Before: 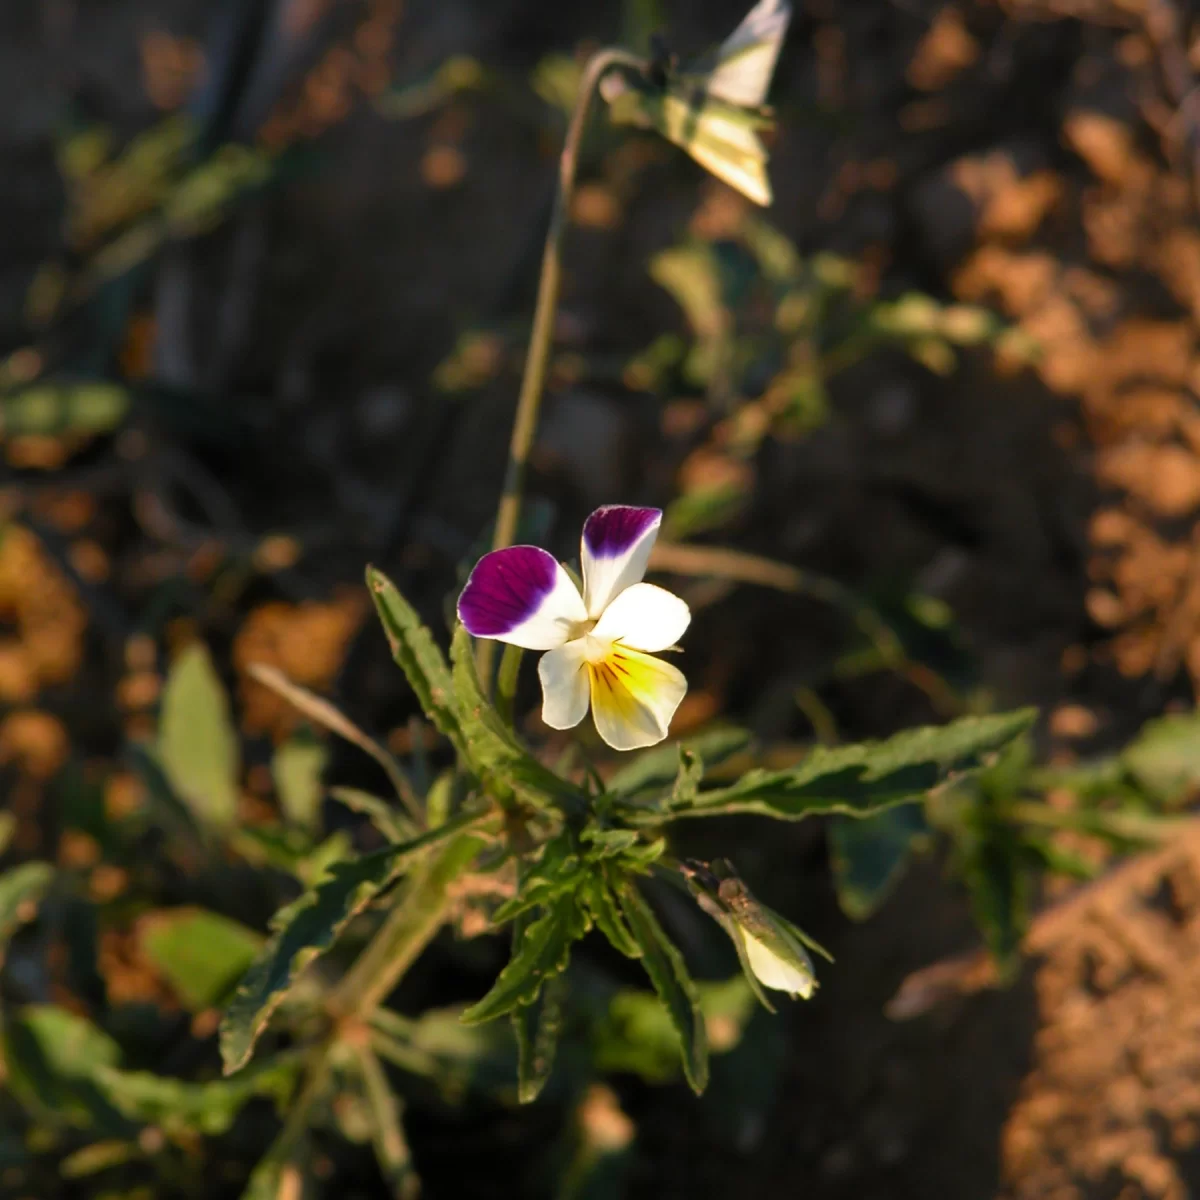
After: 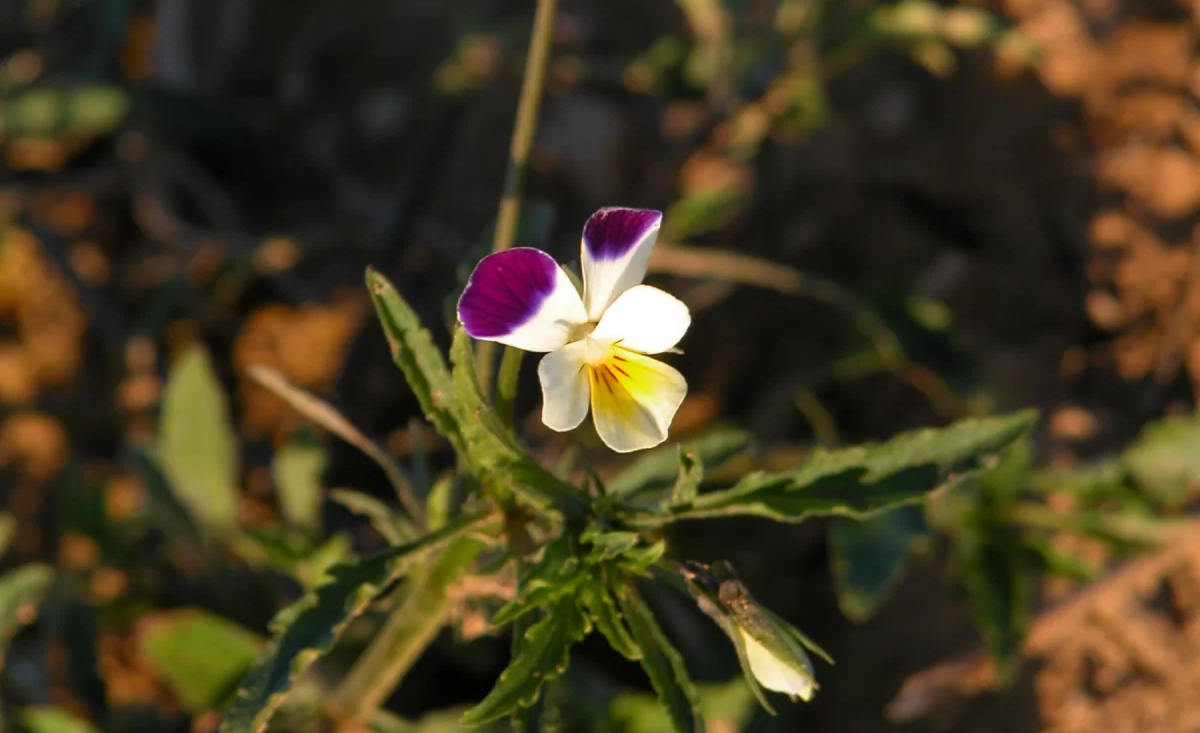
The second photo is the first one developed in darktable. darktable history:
crop and rotate: top 24.894%, bottom 13.941%
